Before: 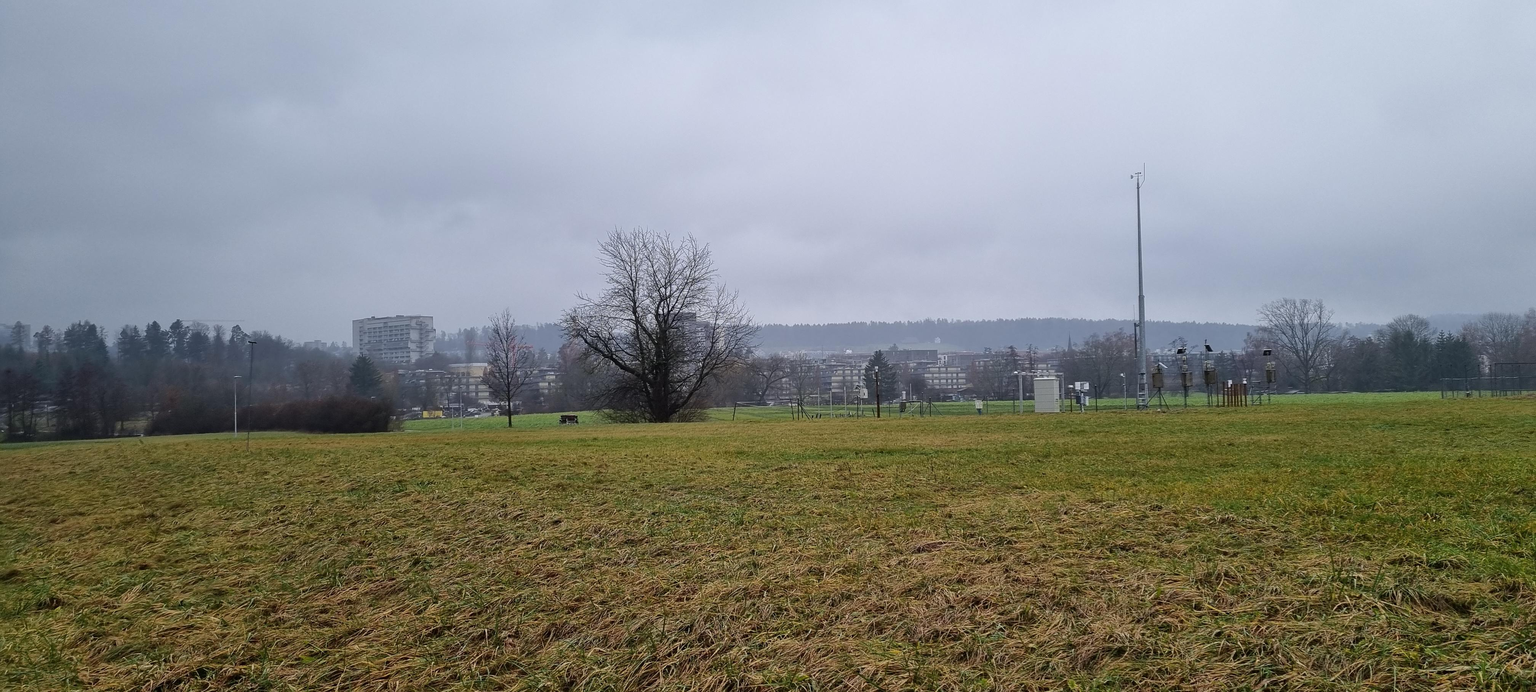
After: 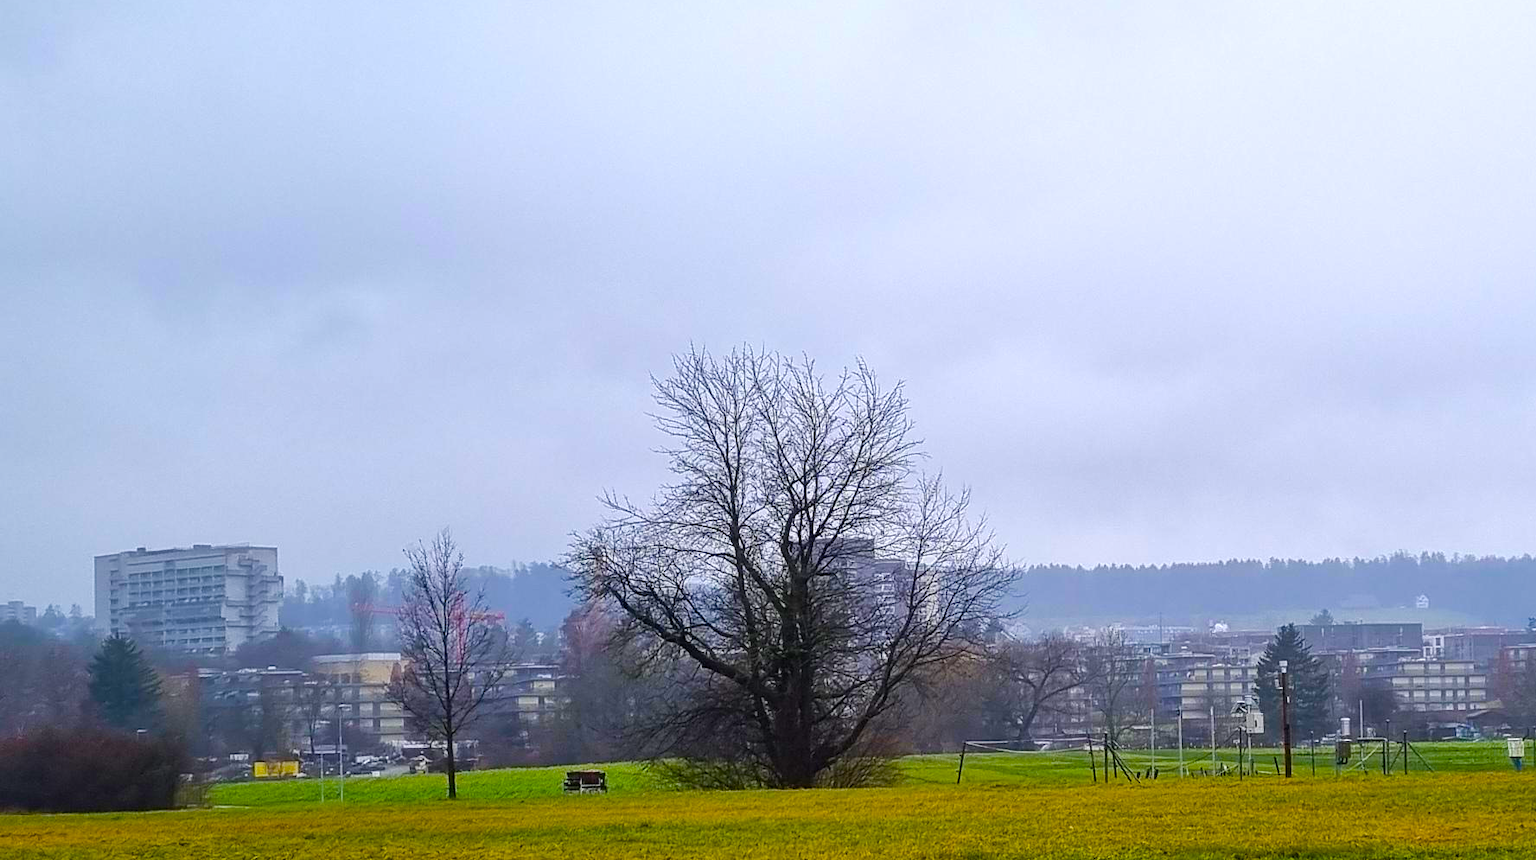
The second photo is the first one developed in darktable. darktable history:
color balance rgb: linear chroma grading › shadows 10%, linear chroma grading › highlights 10%, linear chroma grading › global chroma 15%, linear chroma grading › mid-tones 15%, perceptual saturation grading › global saturation 40%, perceptual saturation grading › highlights -25%, perceptual saturation grading › mid-tones 35%, perceptual saturation grading › shadows 35%, perceptual brilliance grading › global brilliance 11.29%, global vibrance 11.29%
crop: left 20.248%, top 10.86%, right 35.675%, bottom 34.321%
